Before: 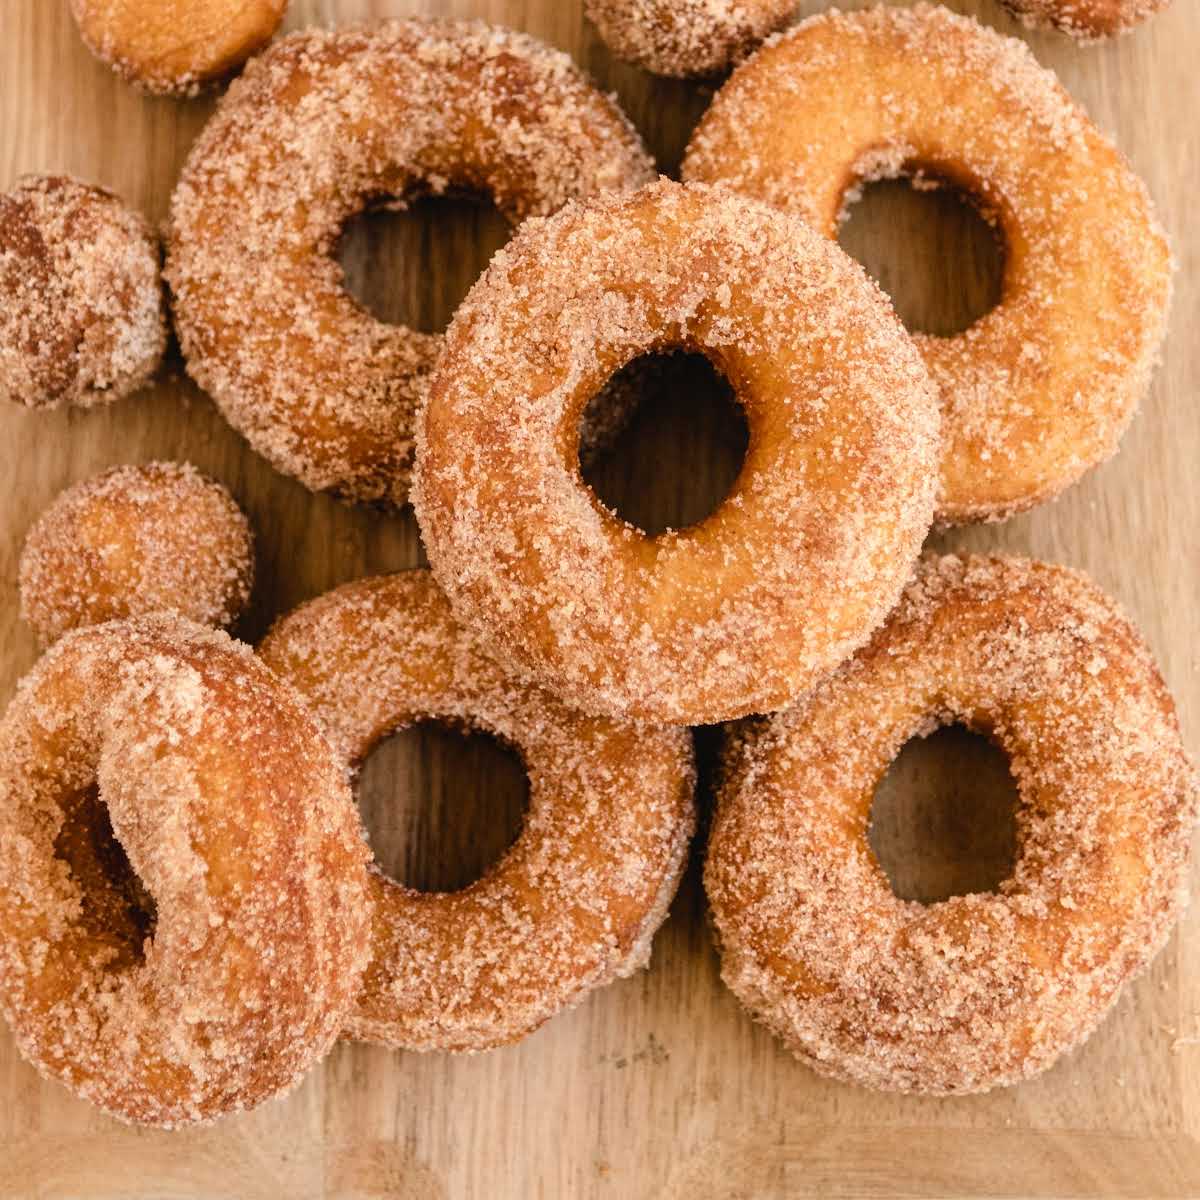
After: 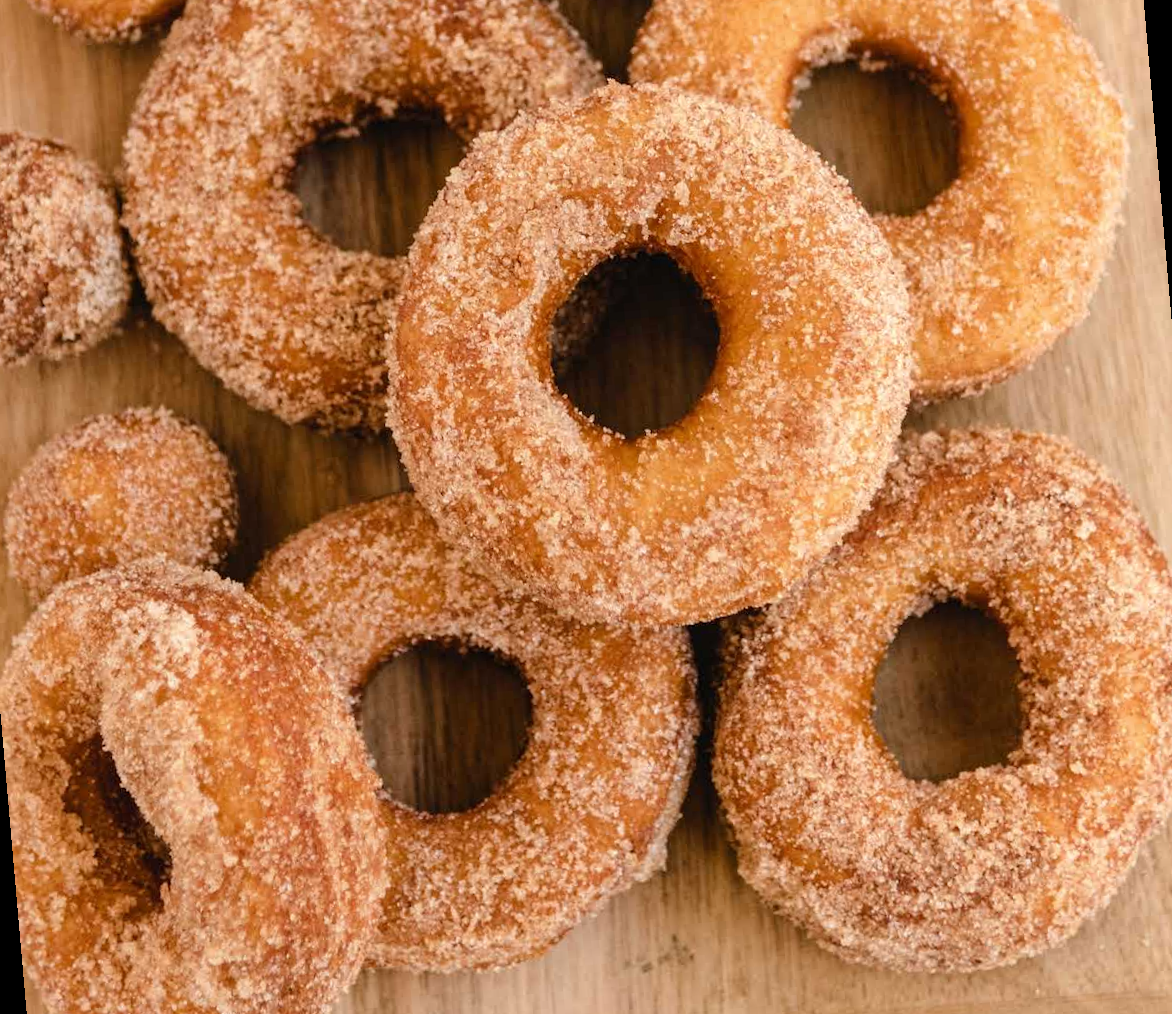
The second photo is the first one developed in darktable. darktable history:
tone equalizer: -8 EV -1.84 EV, -7 EV -1.16 EV, -6 EV -1.62 EV, smoothing diameter 25%, edges refinement/feathering 10, preserve details guided filter
rotate and perspective: rotation -5°, crop left 0.05, crop right 0.952, crop top 0.11, crop bottom 0.89
